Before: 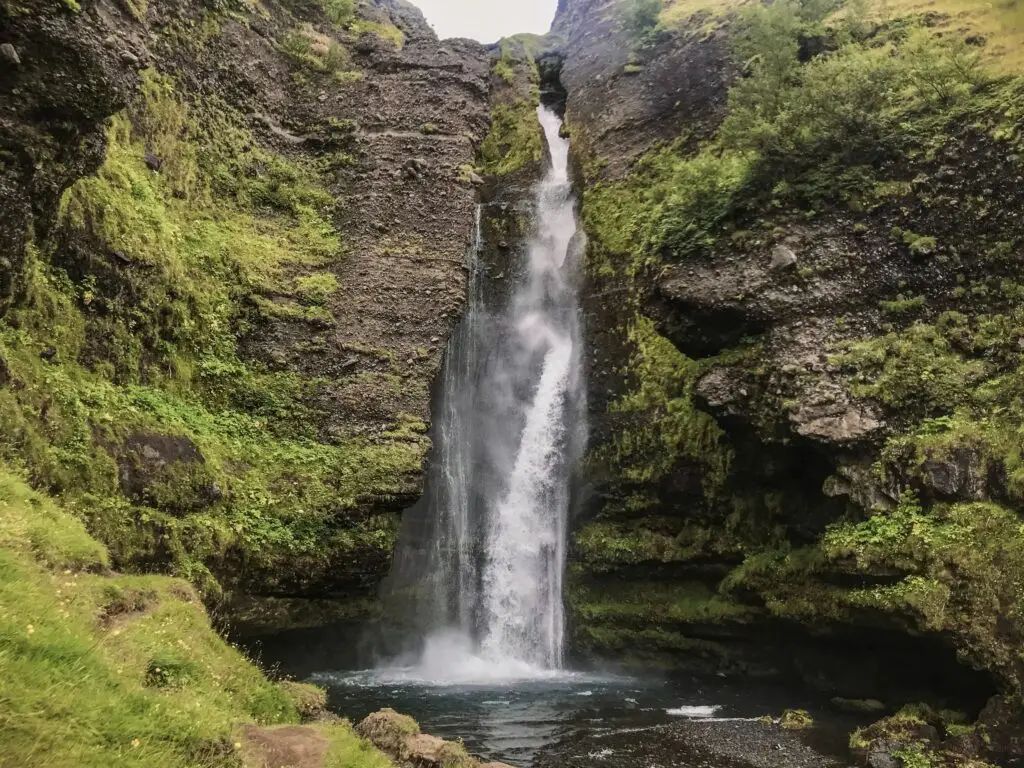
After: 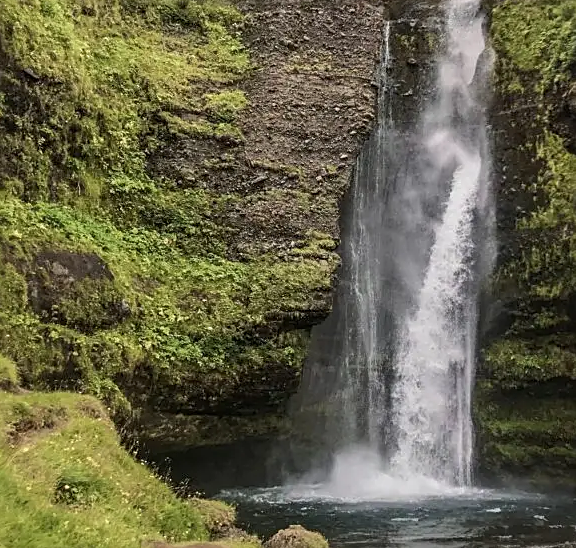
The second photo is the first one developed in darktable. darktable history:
crop: left 8.966%, top 23.852%, right 34.699%, bottom 4.703%
sharpen: on, module defaults
